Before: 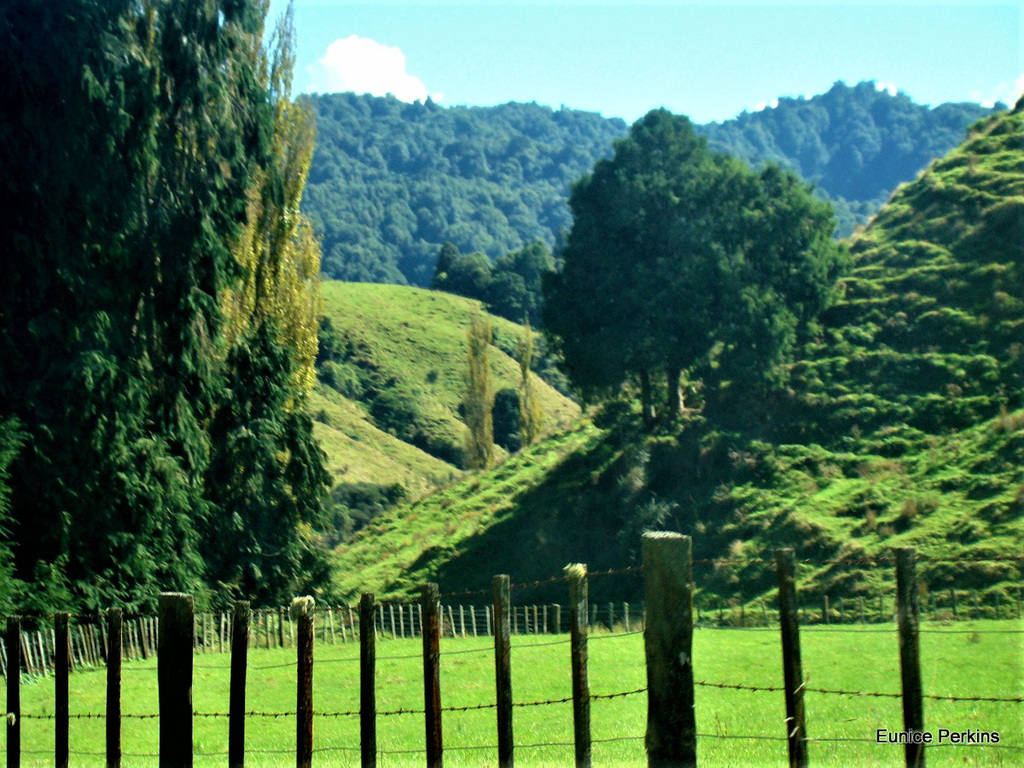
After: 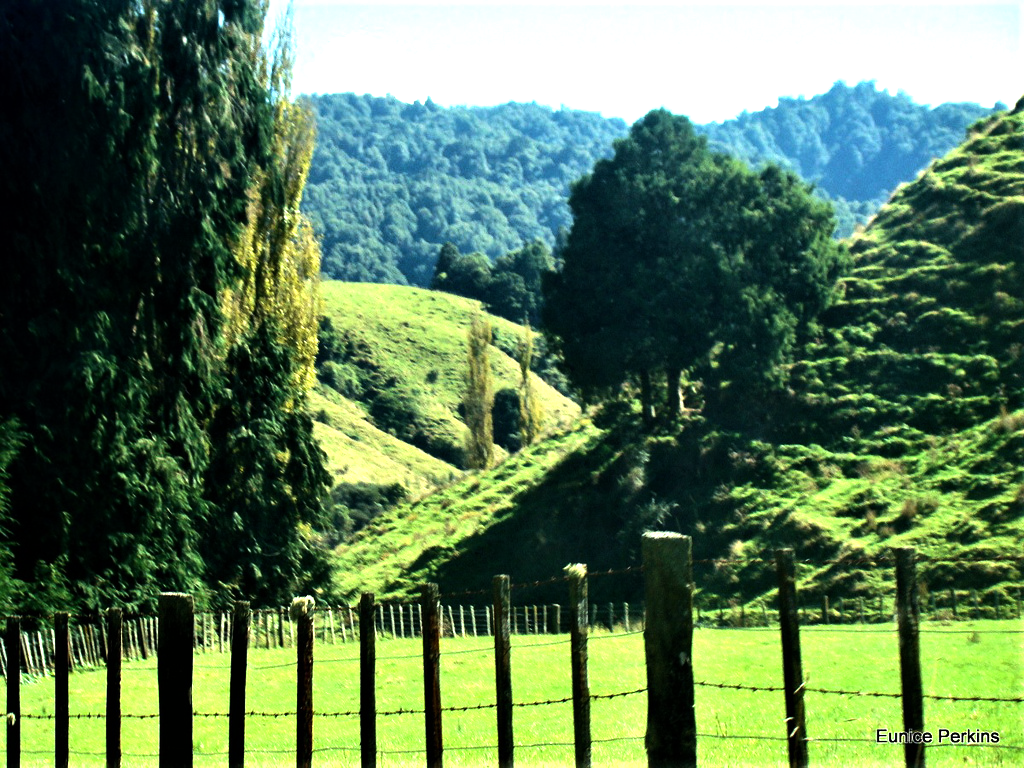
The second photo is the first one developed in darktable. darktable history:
tone equalizer: -8 EV -1.06 EV, -7 EV -1.05 EV, -6 EV -0.88 EV, -5 EV -0.598 EV, -3 EV 0.568 EV, -2 EV 0.891 EV, -1 EV 1.01 EV, +0 EV 1.06 EV, edges refinement/feathering 500, mask exposure compensation -1.57 EV, preserve details no
